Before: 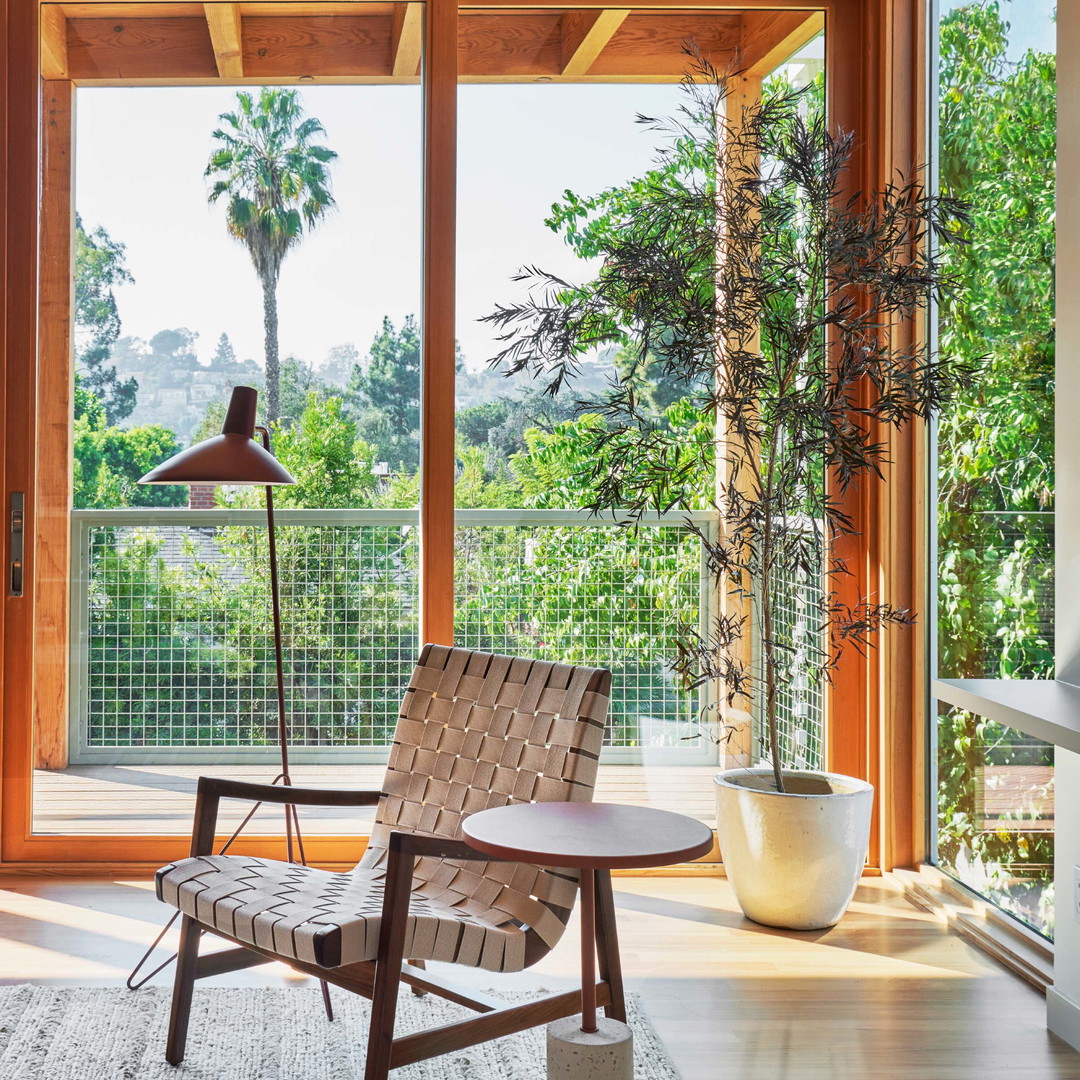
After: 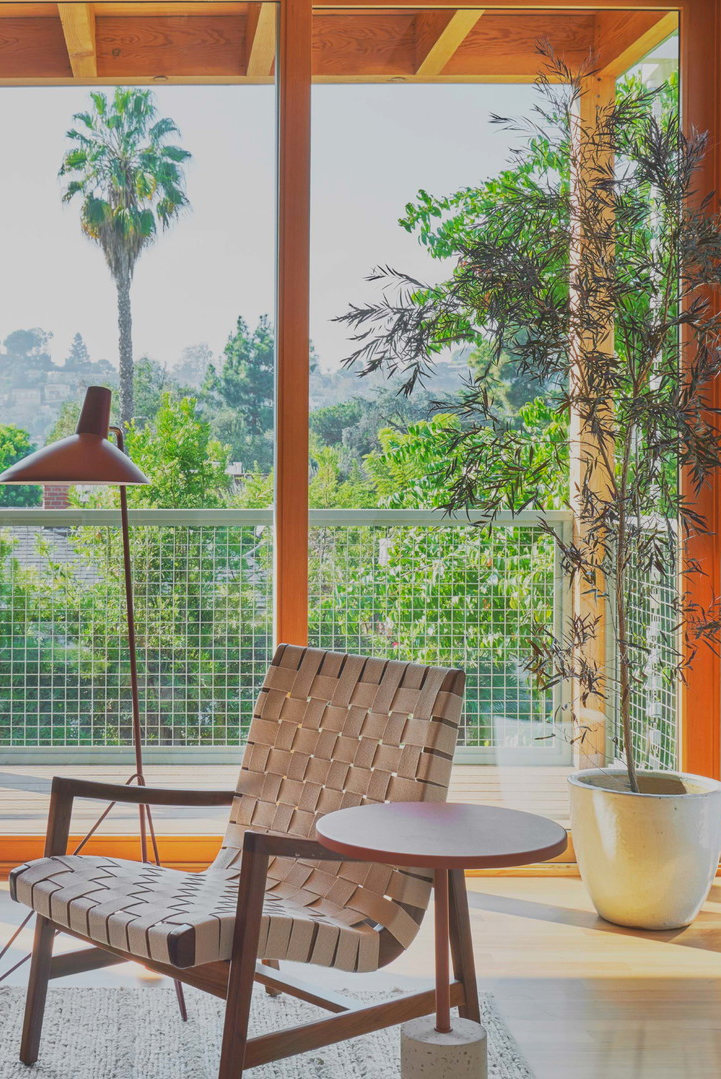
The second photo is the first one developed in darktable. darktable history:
crop and rotate: left 13.595%, right 19.562%
contrast brightness saturation: contrast -0.298
